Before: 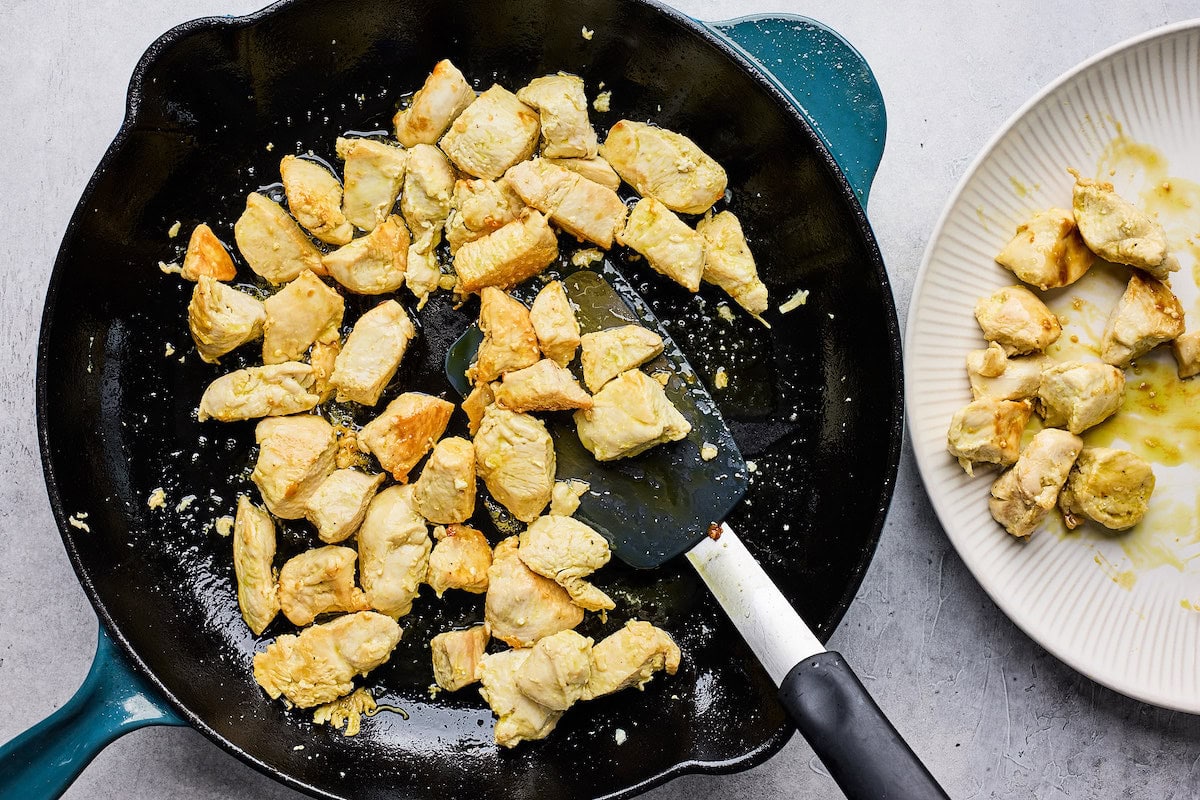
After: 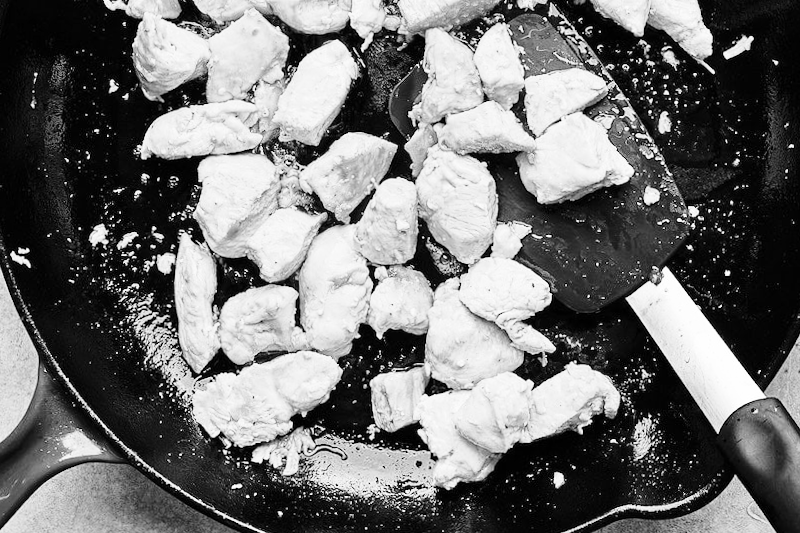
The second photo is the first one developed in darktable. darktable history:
crop and rotate: angle -0.82°, left 3.85%, top 31.828%, right 27.992%
monochrome: a 16.01, b -2.65, highlights 0.52
base curve: curves: ch0 [(0, 0) (0.028, 0.03) (0.121, 0.232) (0.46, 0.748) (0.859, 0.968) (1, 1)], preserve colors none
